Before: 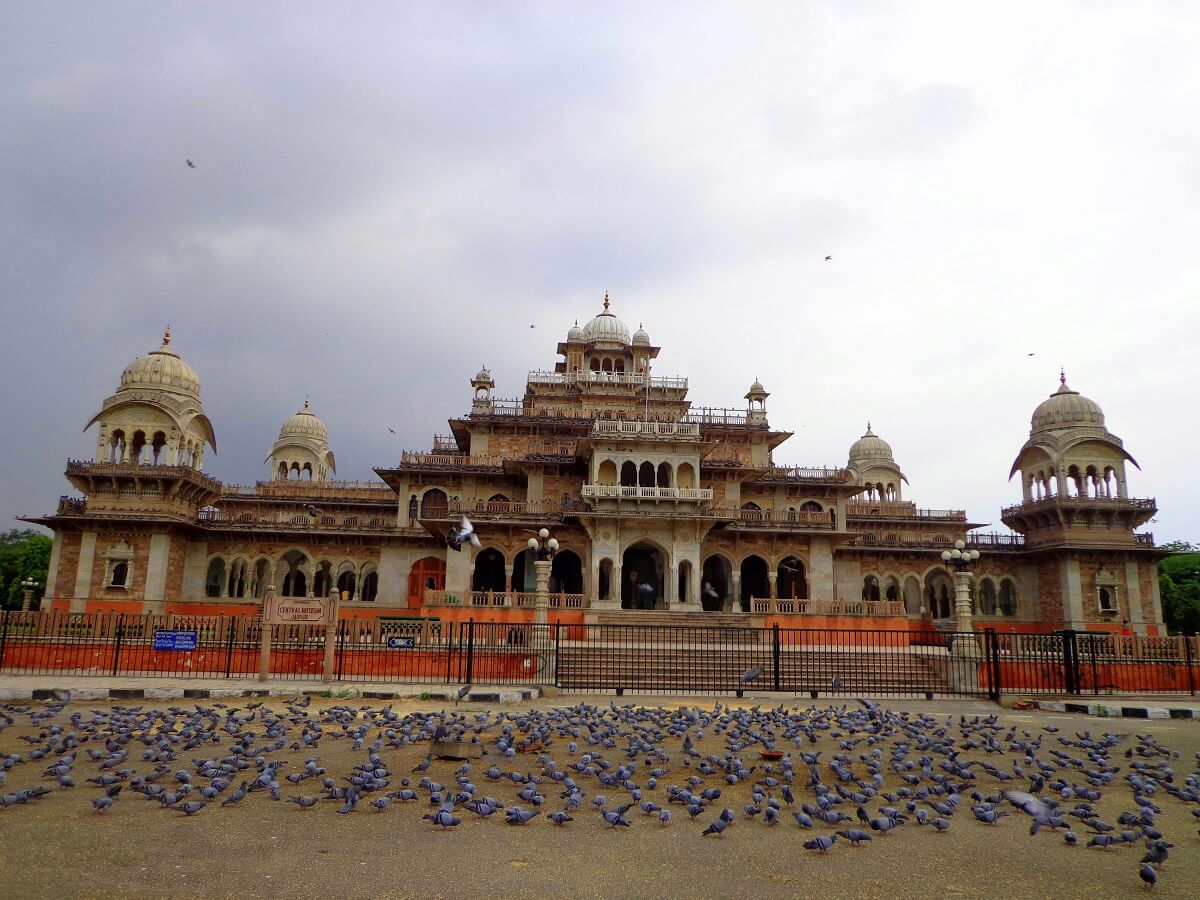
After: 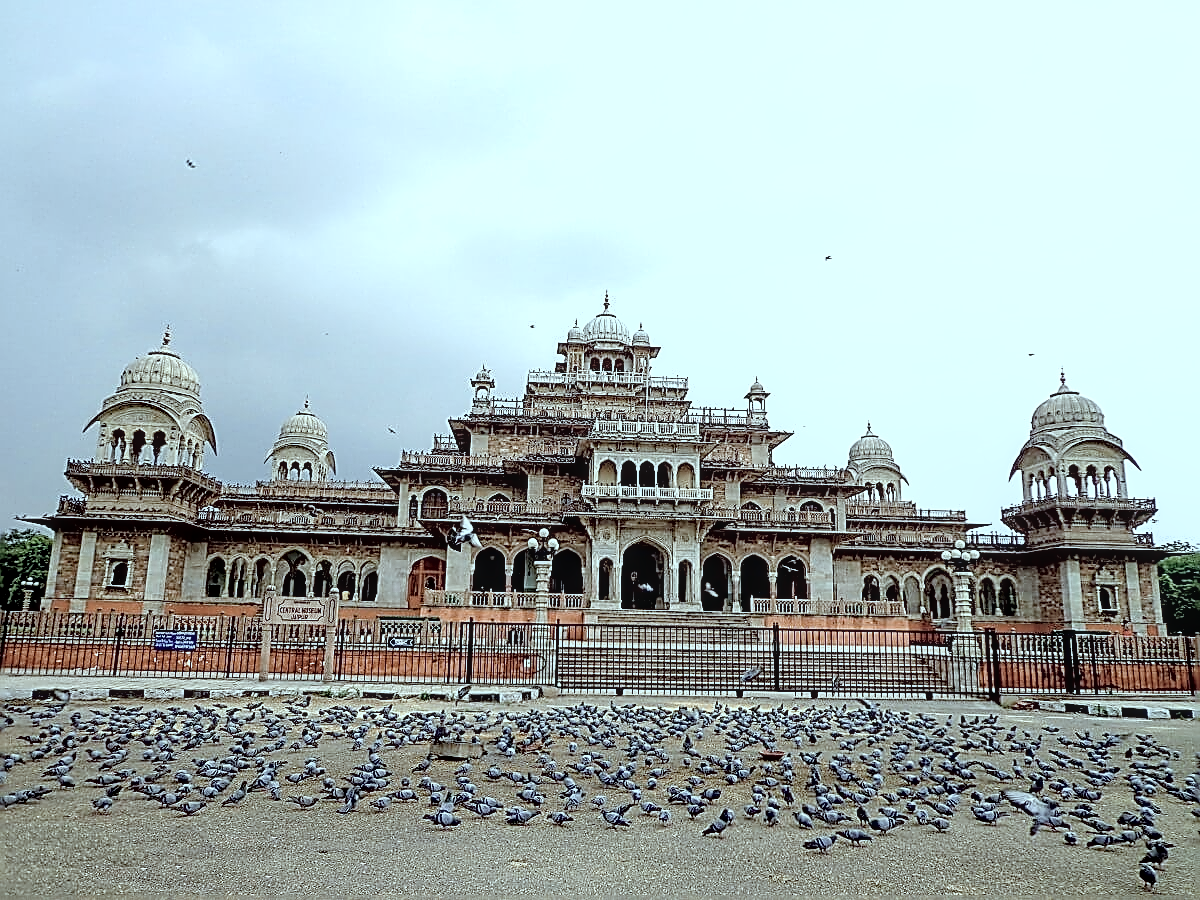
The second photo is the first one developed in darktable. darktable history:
sharpen: amount 2
contrast brightness saturation: brightness 0.187, saturation -0.492
exposure: black level correction 0.011, compensate highlight preservation false
local contrast: on, module defaults
tone curve: curves: ch0 [(0, 0) (0.541, 0.628) (0.906, 0.997)], preserve colors none
color correction: highlights a* -10.1, highlights b* -9.69
